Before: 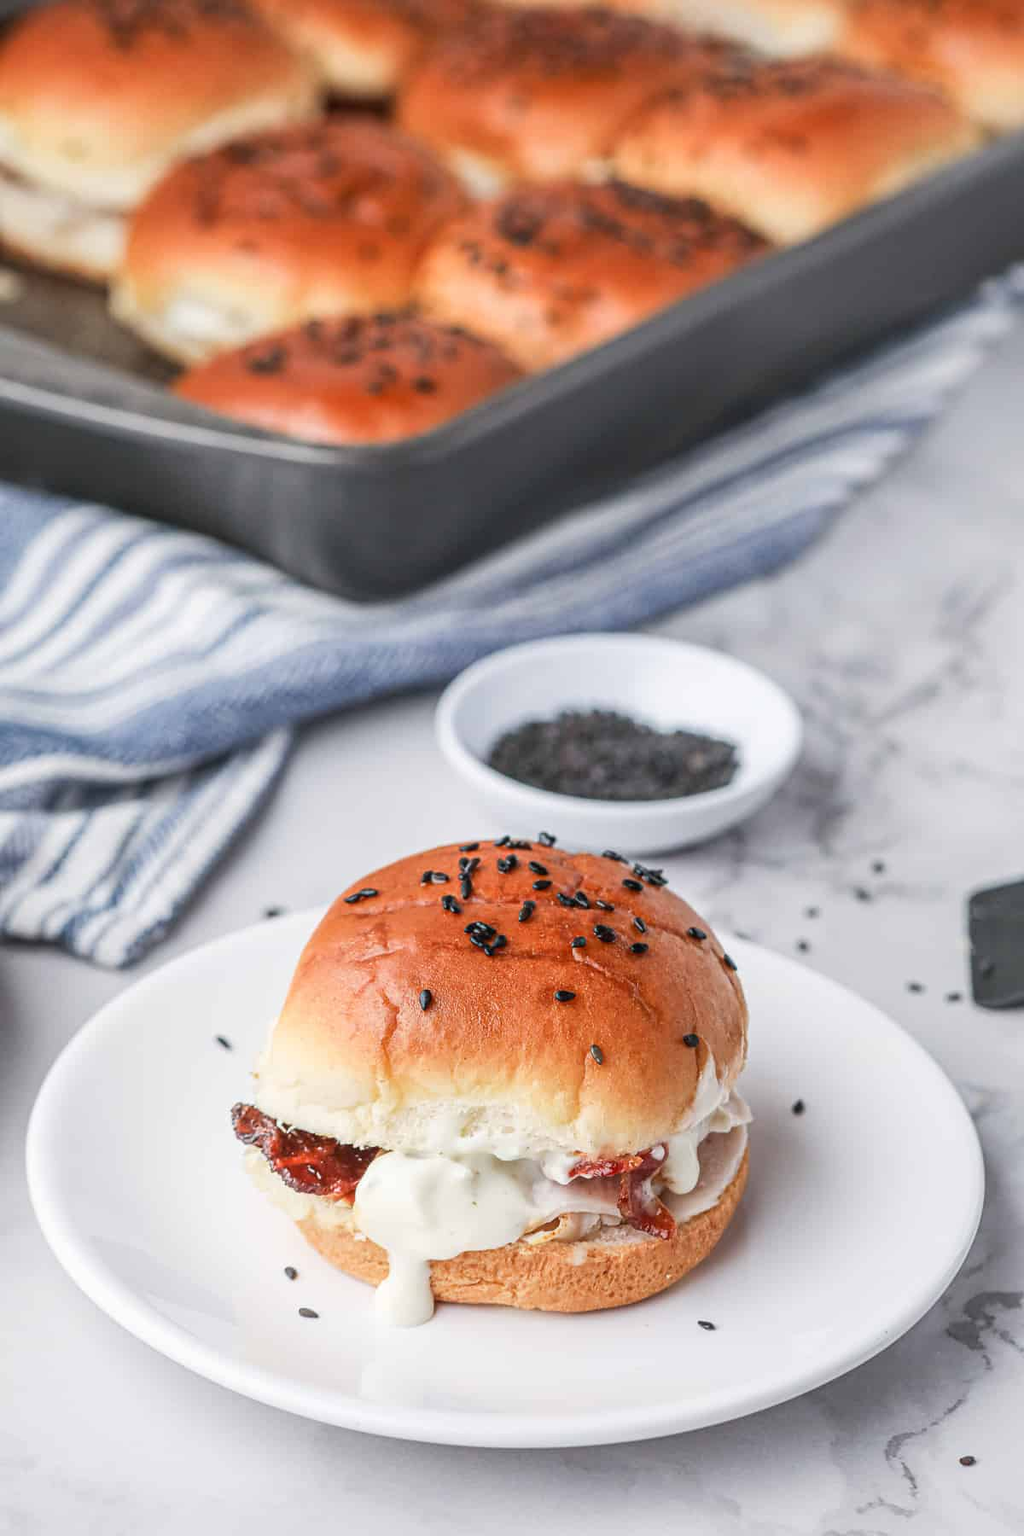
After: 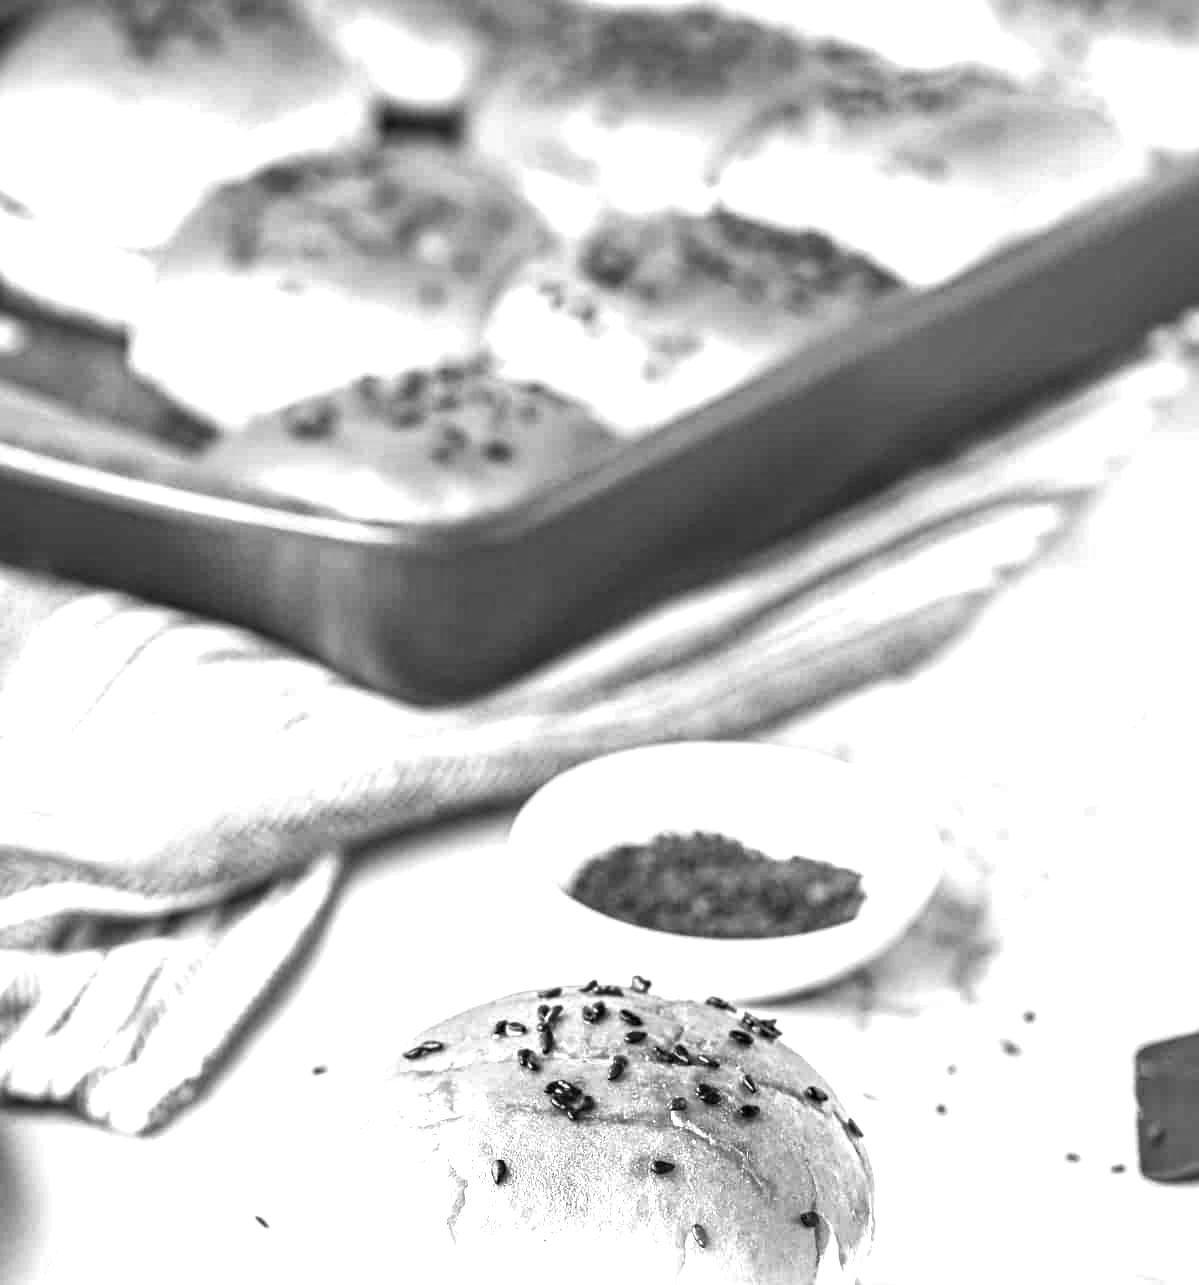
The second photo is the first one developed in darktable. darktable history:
haze removal: compatibility mode true, adaptive false
crop: bottom 28.576%
exposure: black level correction 0, exposure 1.2 EV, compensate highlight preservation false
monochrome: a 73.58, b 64.21
color balance rgb: perceptual saturation grading › highlights -29.58%, perceptual saturation grading › mid-tones 29.47%, perceptual saturation grading › shadows 59.73%, perceptual brilliance grading › global brilliance -17.79%, perceptual brilliance grading › highlights 28.73%, global vibrance 15.44%
